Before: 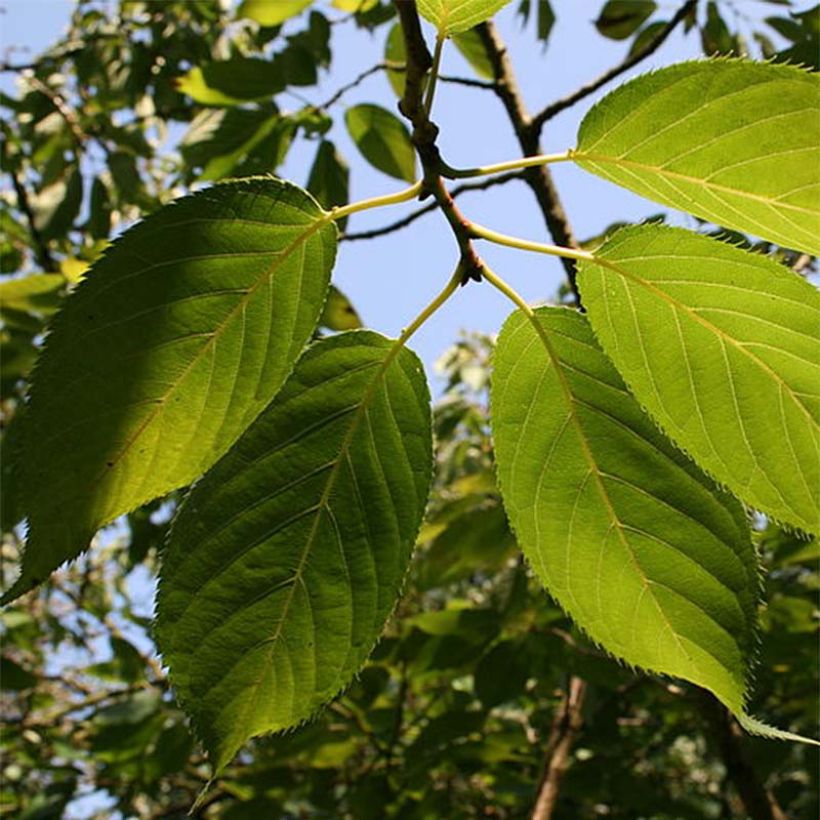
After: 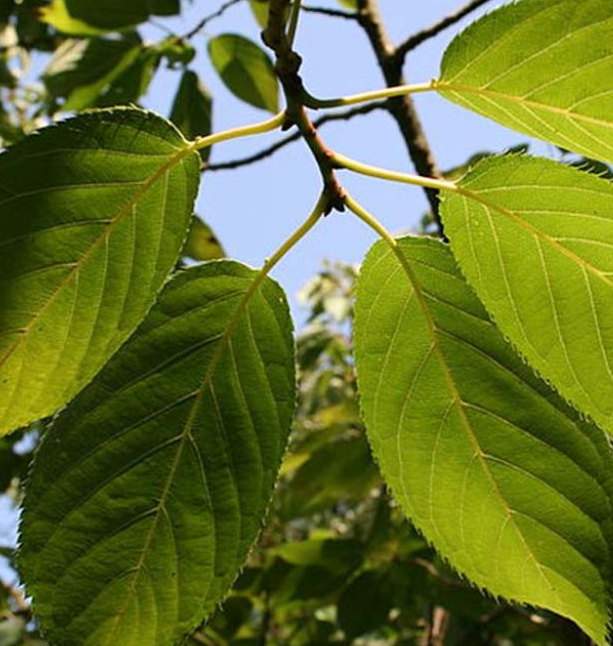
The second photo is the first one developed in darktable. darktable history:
tone equalizer: on, module defaults
crop: left 16.768%, top 8.653%, right 8.362%, bottom 12.485%
